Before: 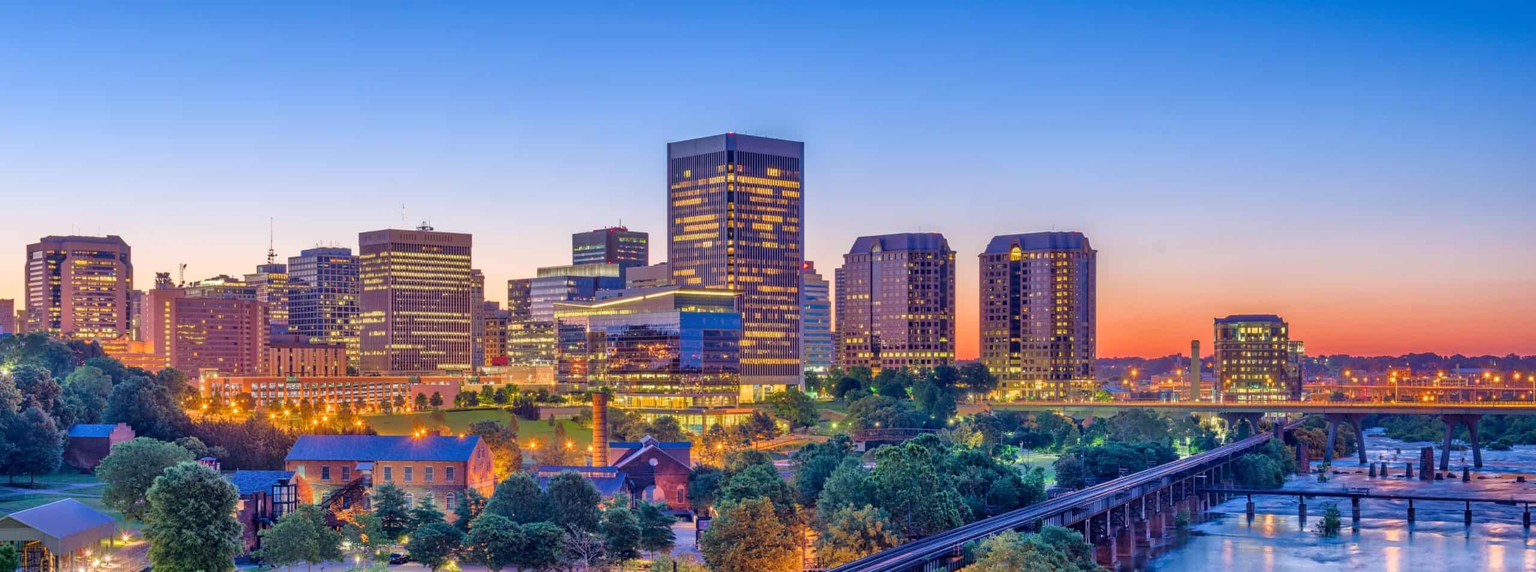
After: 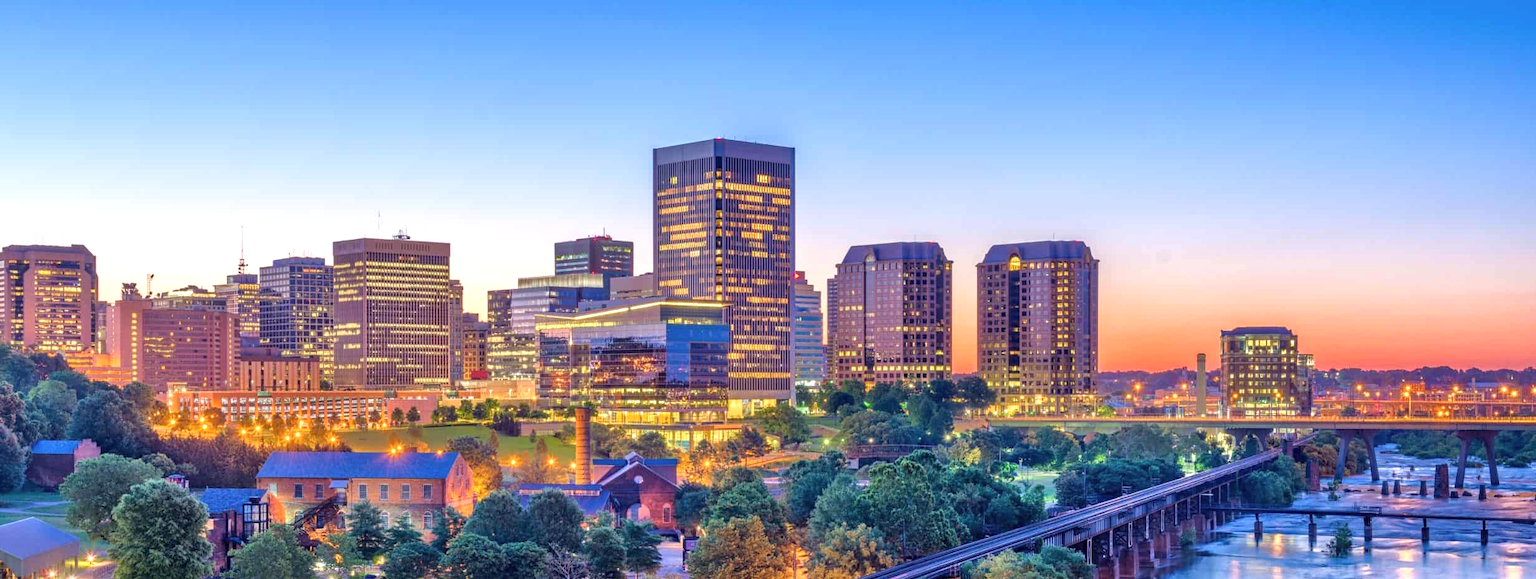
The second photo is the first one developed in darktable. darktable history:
crop and rotate: left 2.536%, right 1.107%, bottom 2.246%
contrast brightness saturation: contrast 0.01, saturation -0.05
exposure: black level correction 0, exposure 0.5 EV, compensate exposure bias true, compensate highlight preservation false
